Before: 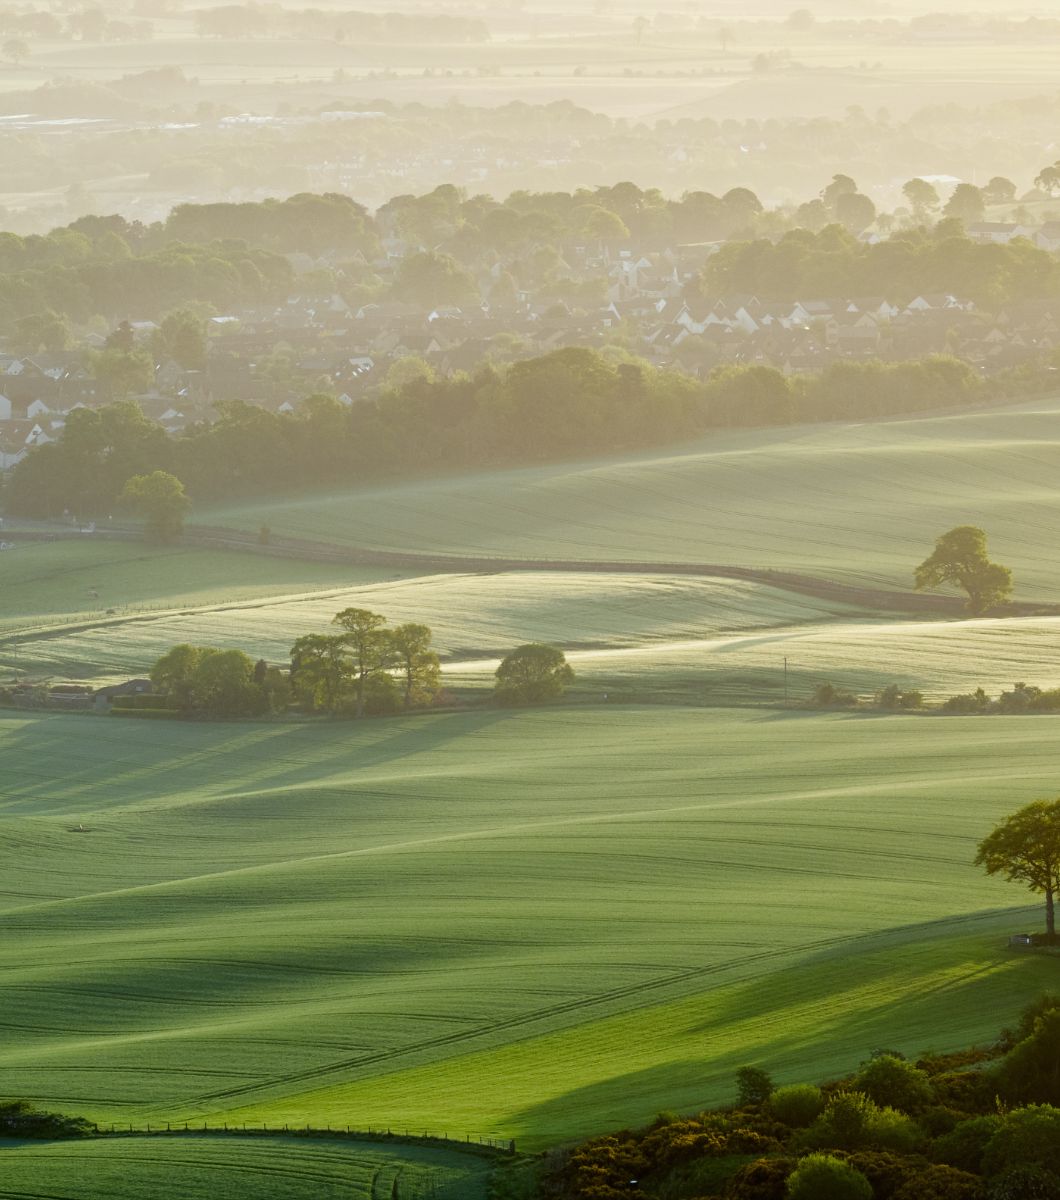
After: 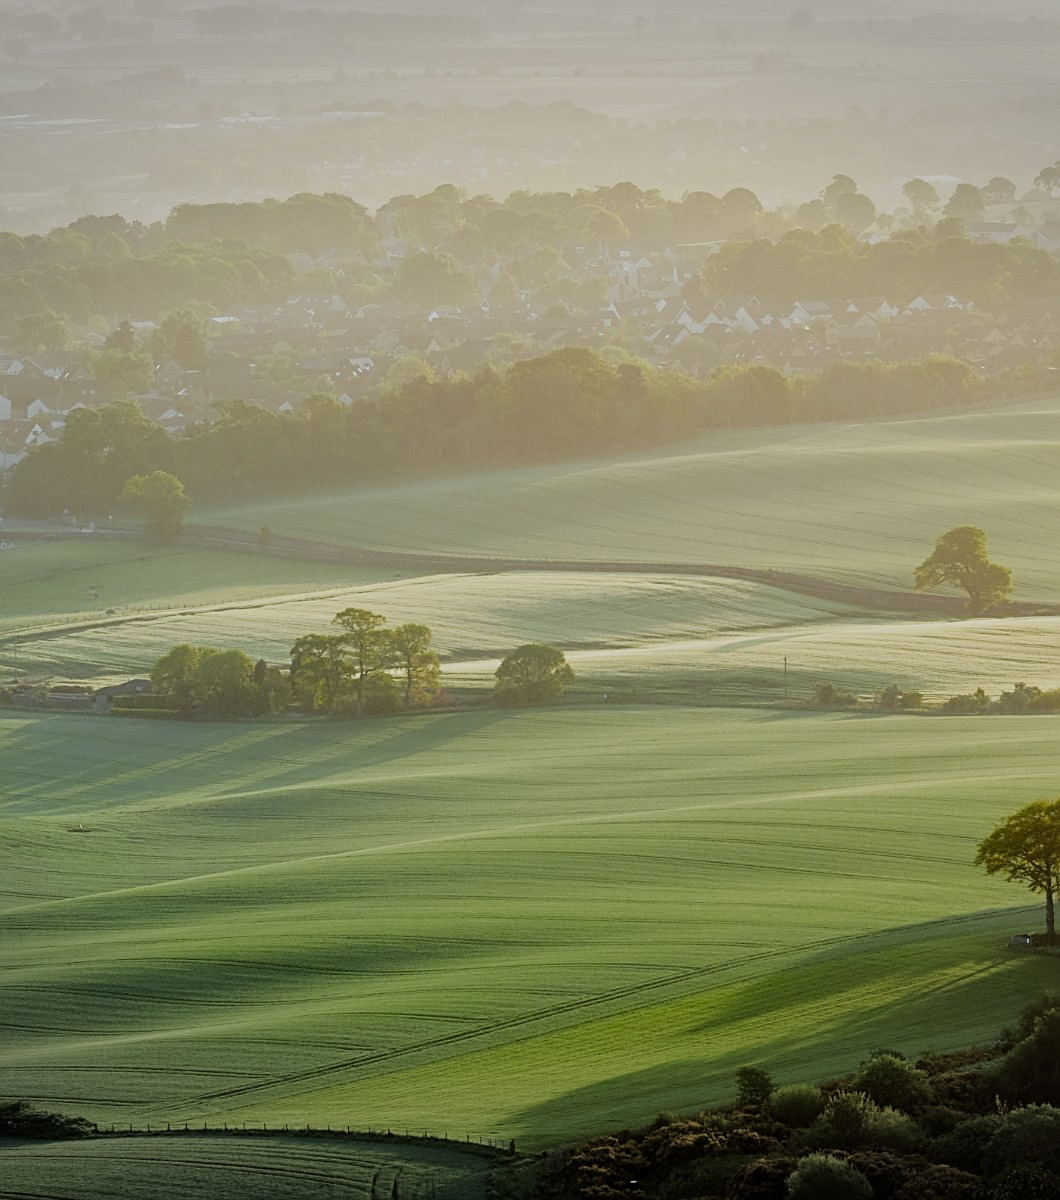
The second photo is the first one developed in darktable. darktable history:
filmic rgb: black relative exposure -16 EV, white relative exposure 6.12 EV, hardness 5.22
sharpen: on, module defaults
vignetting: fall-off start 100%, brightness -0.282, width/height ratio 1.31
